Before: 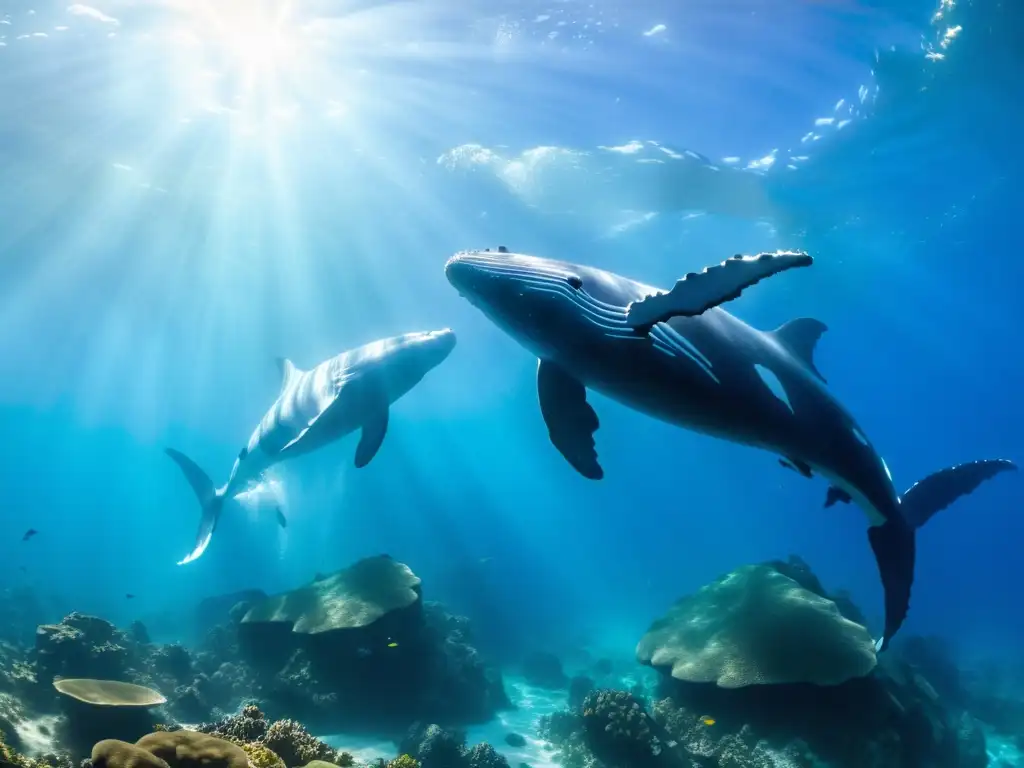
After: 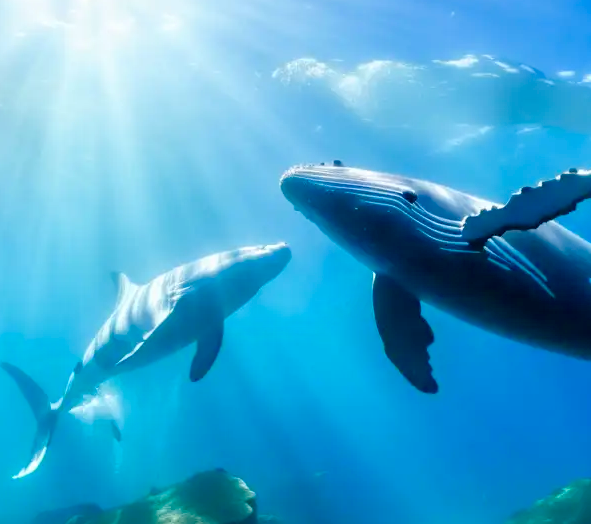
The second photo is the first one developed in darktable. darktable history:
crop: left 16.202%, top 11.208%, right 26.045%, bottom 20.557%
color balance rgb: perceptual saturation grading › global saturation 35%, perceptual saturation grading › highlights -30%, perceptual saturation grading › shadows 35%, perceptual brilliance grading › global brilliance 3%, perceptual brilliance grading › highlights -3%, perceptual brilliance grading › shadows 3%
